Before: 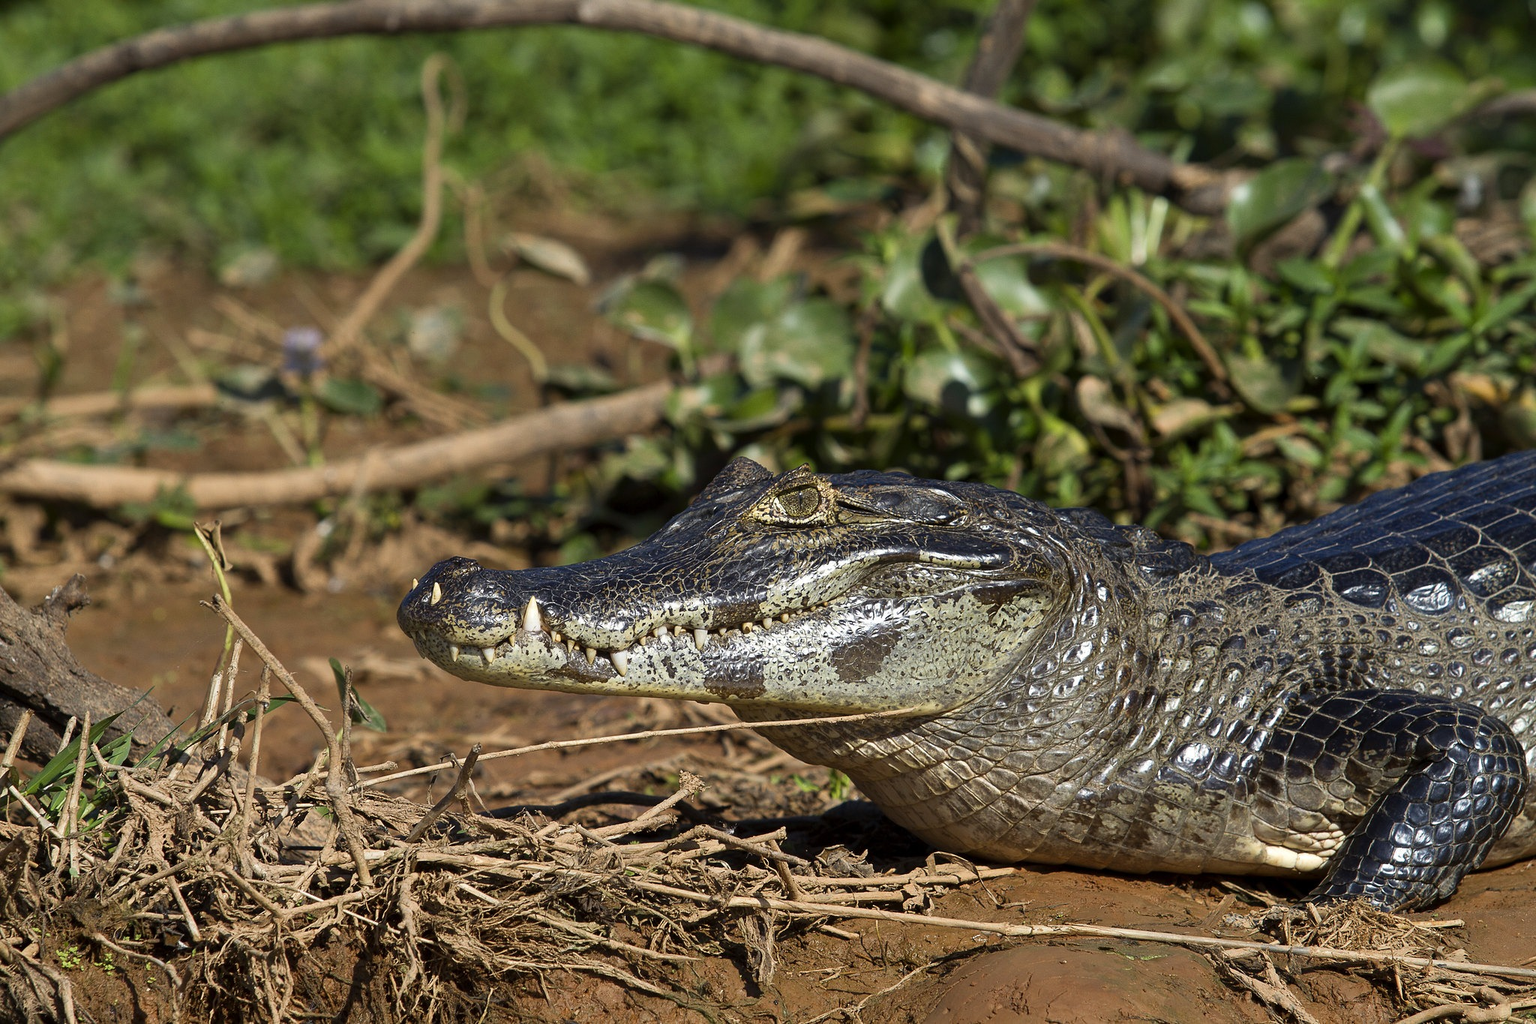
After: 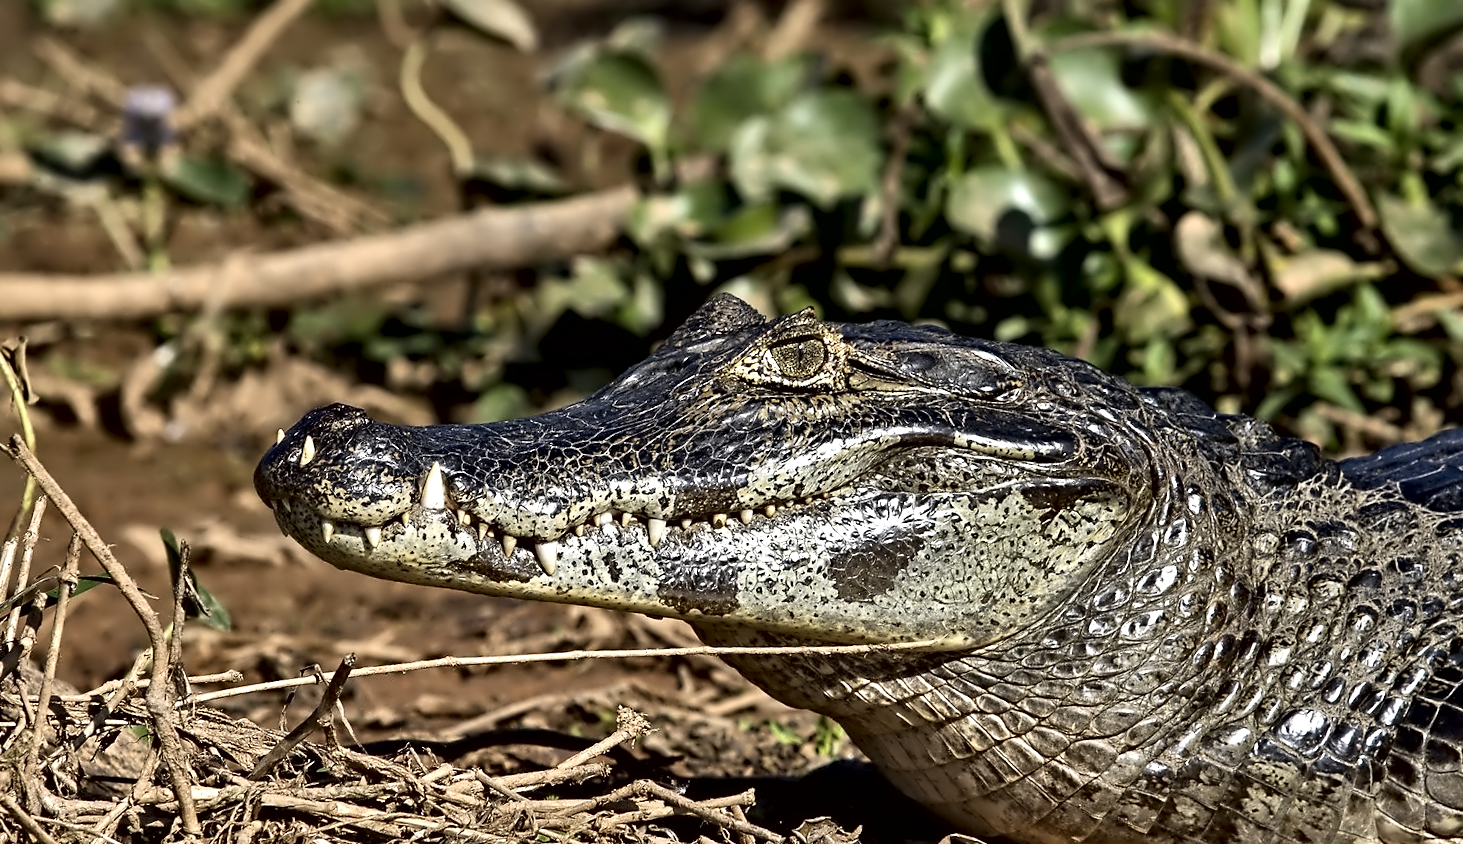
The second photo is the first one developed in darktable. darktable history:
crop and rotate: angle -3.38°, left 9.914%, top 20.7%, right 12.425%, bottom 12.05%
contrast equalizer: y [[0.5, 0.542, 0.583, 0.625, 0.667, 0.708], [0.5 ×6], [0.5 ×6], [0, 0.033, 0.067, 0.1, 0.133, 0.167], [0, 0.05, 0.1, 0.15, 0.2, 0.25]]
local contrast: mode bilateral grid, contrast 20, coarseness 50, detail 178%, midtone range 0.2
